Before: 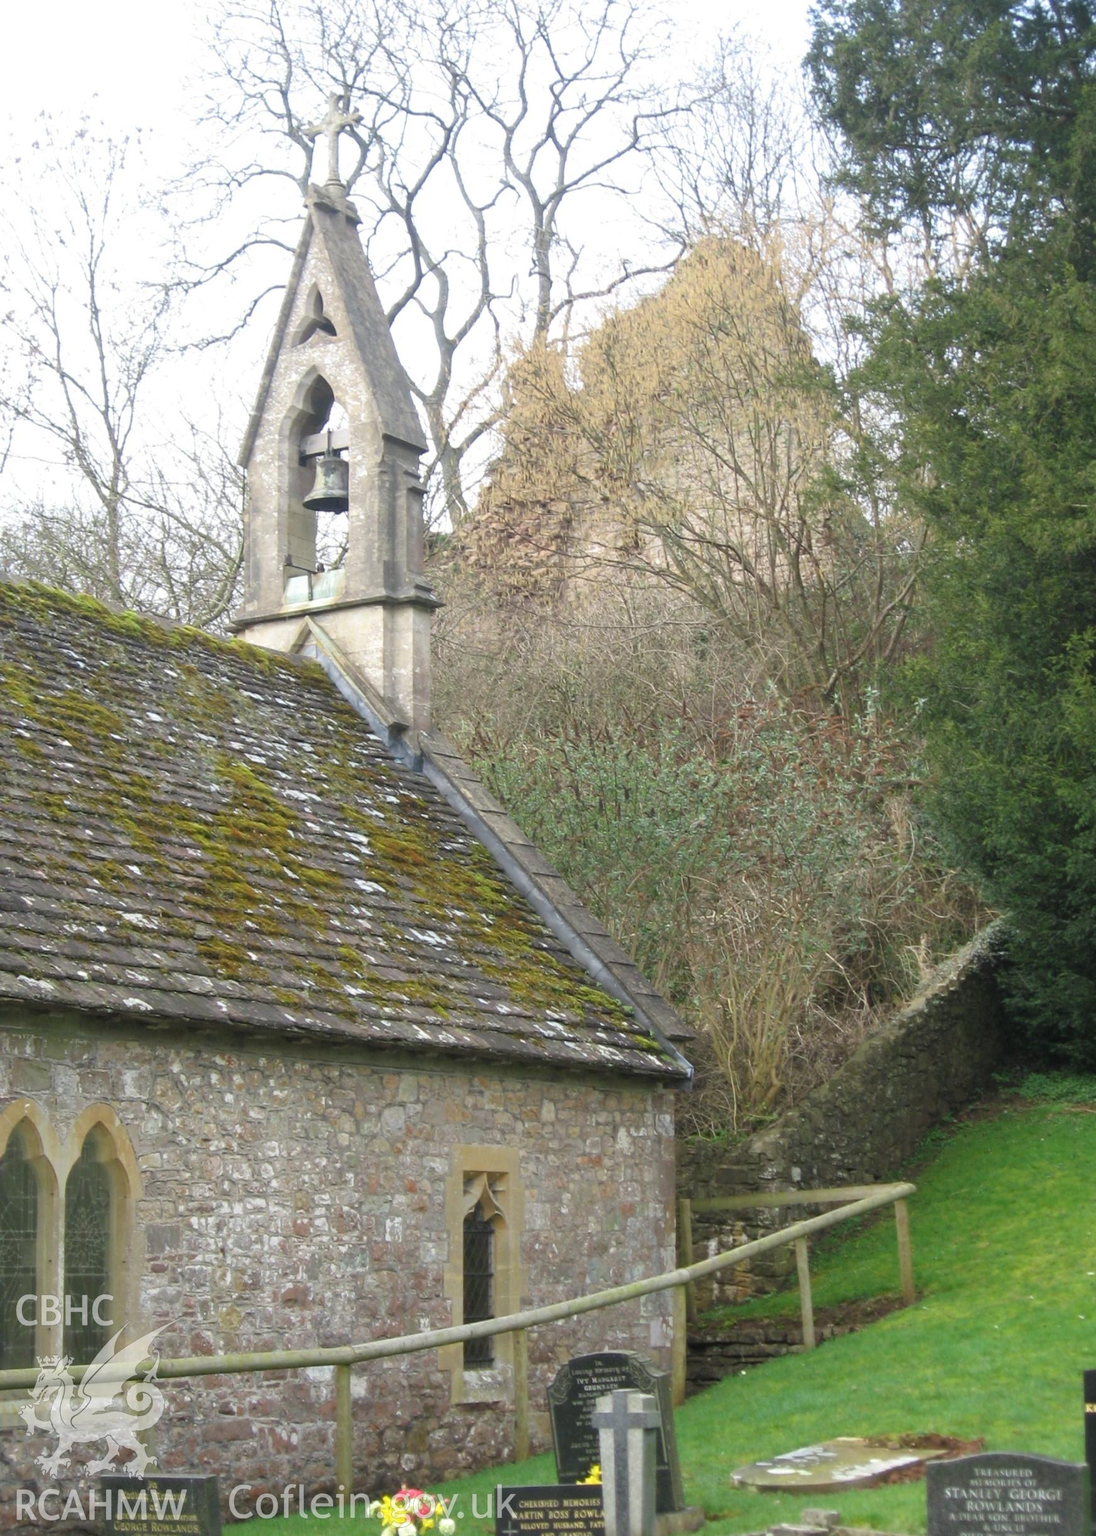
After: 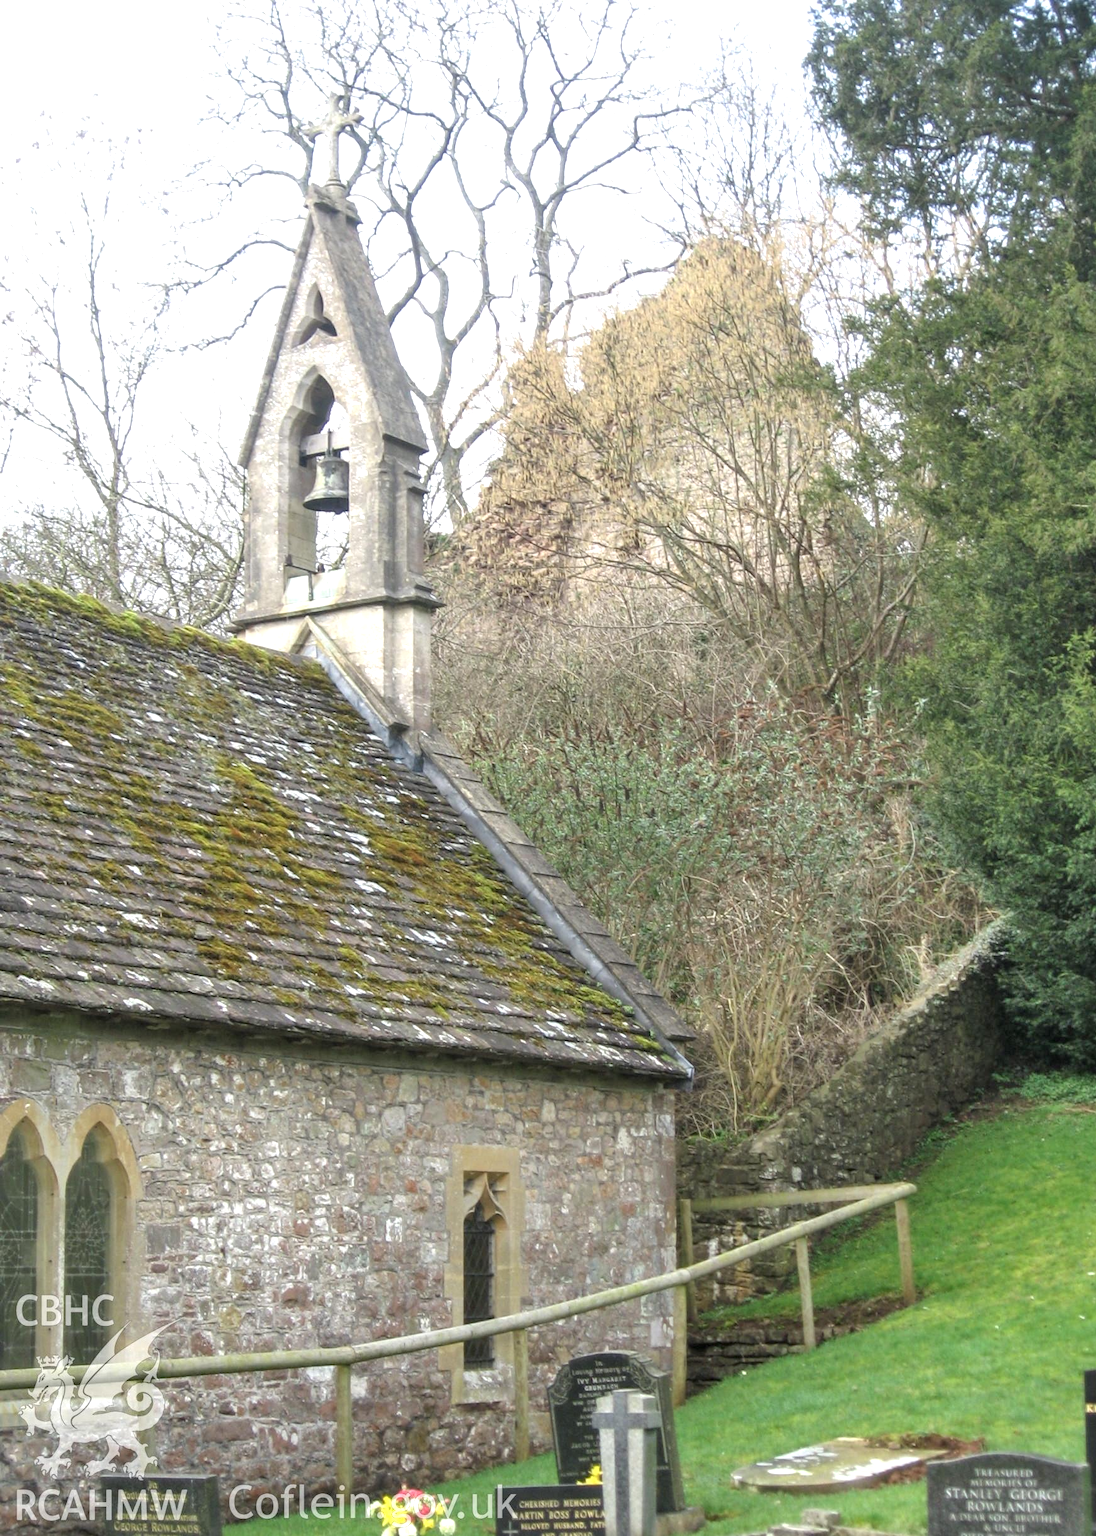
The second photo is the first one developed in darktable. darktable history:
local contrast: on, module defaults
exposure: compensate highlight preservation false
shadows and highlights: radius 112.49, shadows 51.27, white point adjustment 9.13, highlights -4.23, soften with gaussian
